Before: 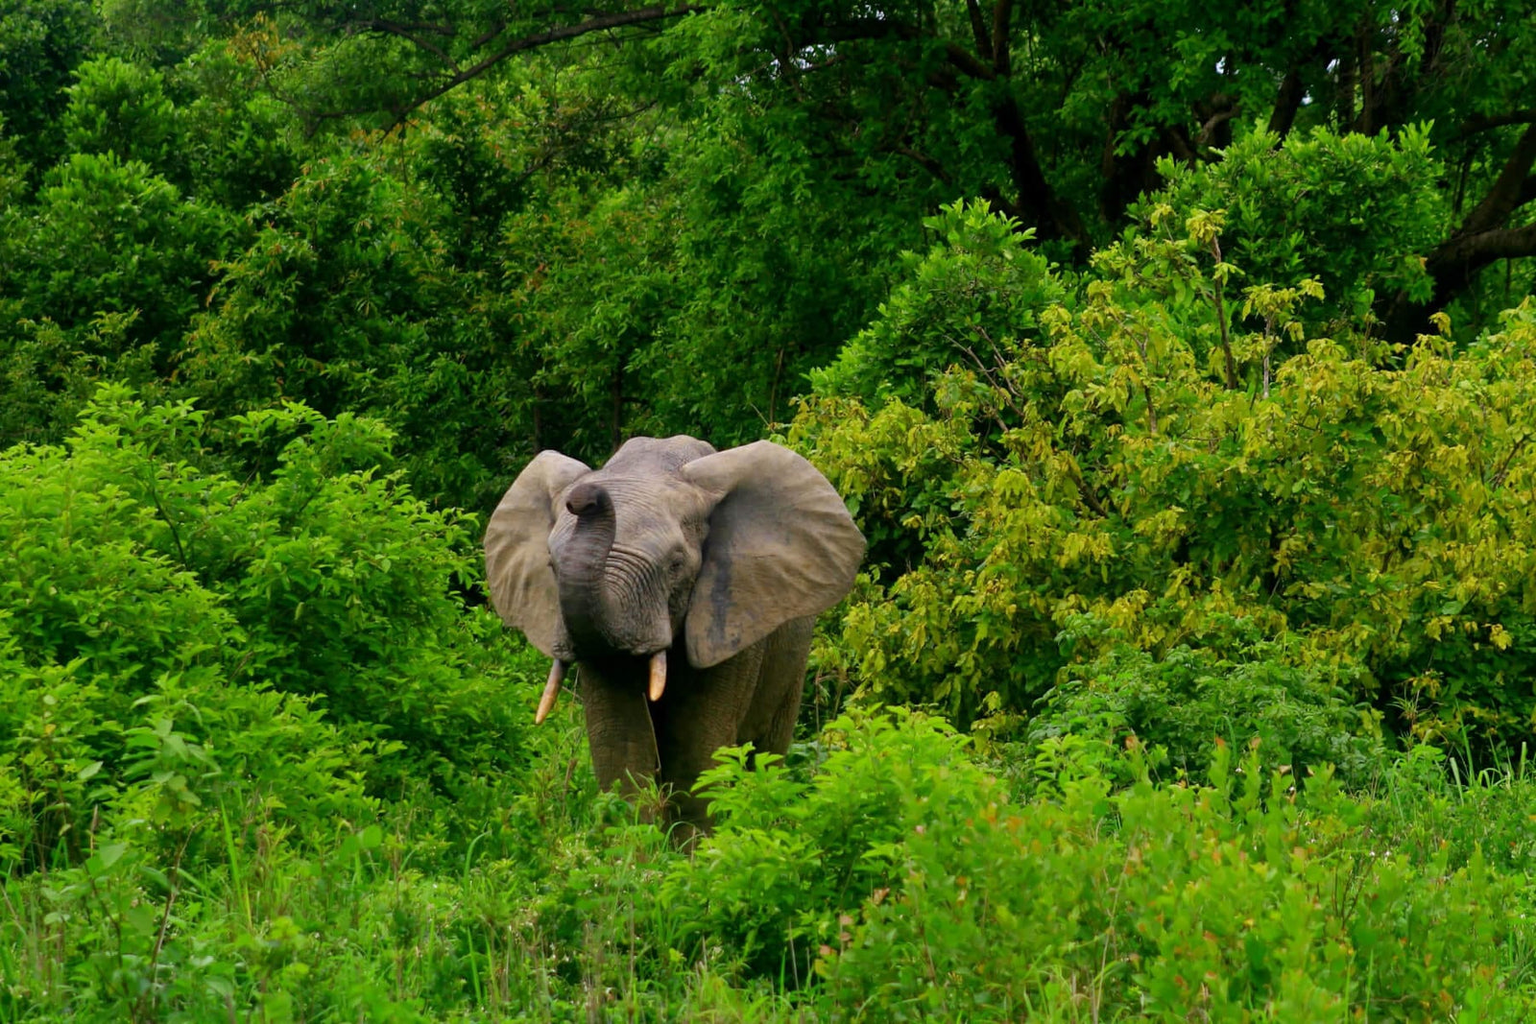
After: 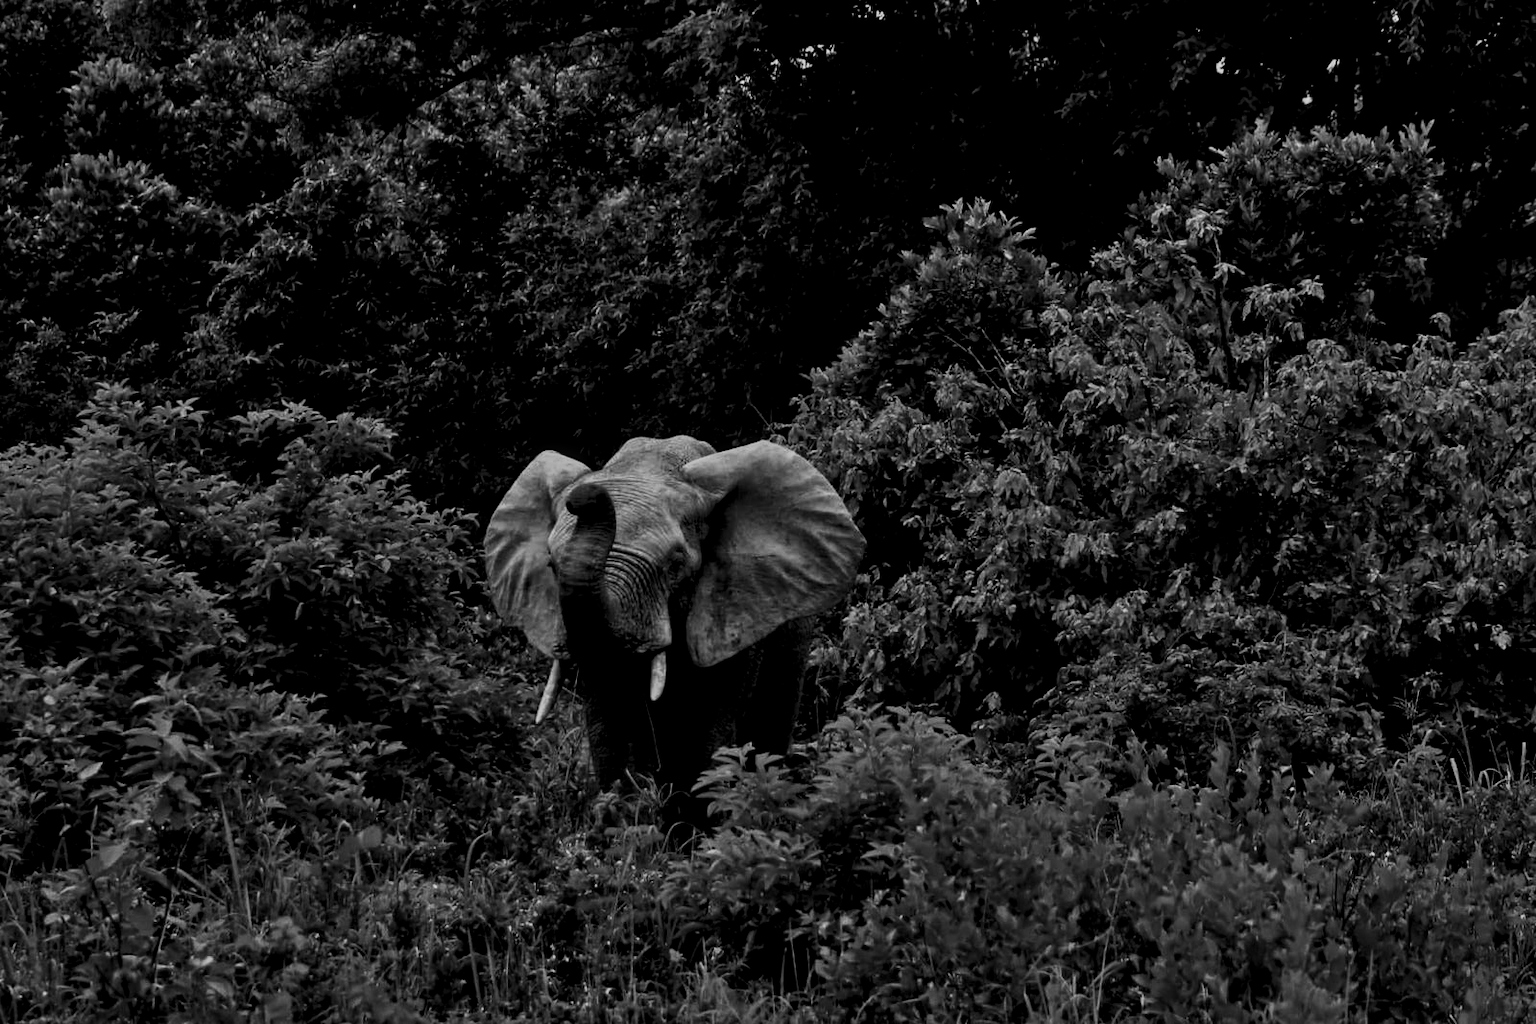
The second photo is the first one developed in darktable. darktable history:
tone equalizer: -7 EV 0.145 EV, -6 EV 0.629 EV, -5 EV 1.12 EV, -4 EV 1.34 EV, -3 EV 1.15 EV, -2 EV 0.6 EV, -1 EV 0.164 EV
shadows and highlights: radius 108.85, shadows 40.6, highlights -71.52, low approximation 0.01, soften with gaussian
color calibration: output gray [0.253, 0.26, 0.487, 0], illuminant same as pipeline (D50), adaptation XYZ, x 0.346, y 0.358, temperature 5013.34 K, saturation algorithm version 1 (2020)
filmic rgb: black relative exposure -7.46 EV, white relative exposure 4.85 EV, hardness 3.4
contrast brightness saturation: contrast 0.089, brightness -0.578, saturation 0.175
local contrast: on, module defaults
velvia: on, module defaults
levels: levels [0.052, 0.496, 0.908]
